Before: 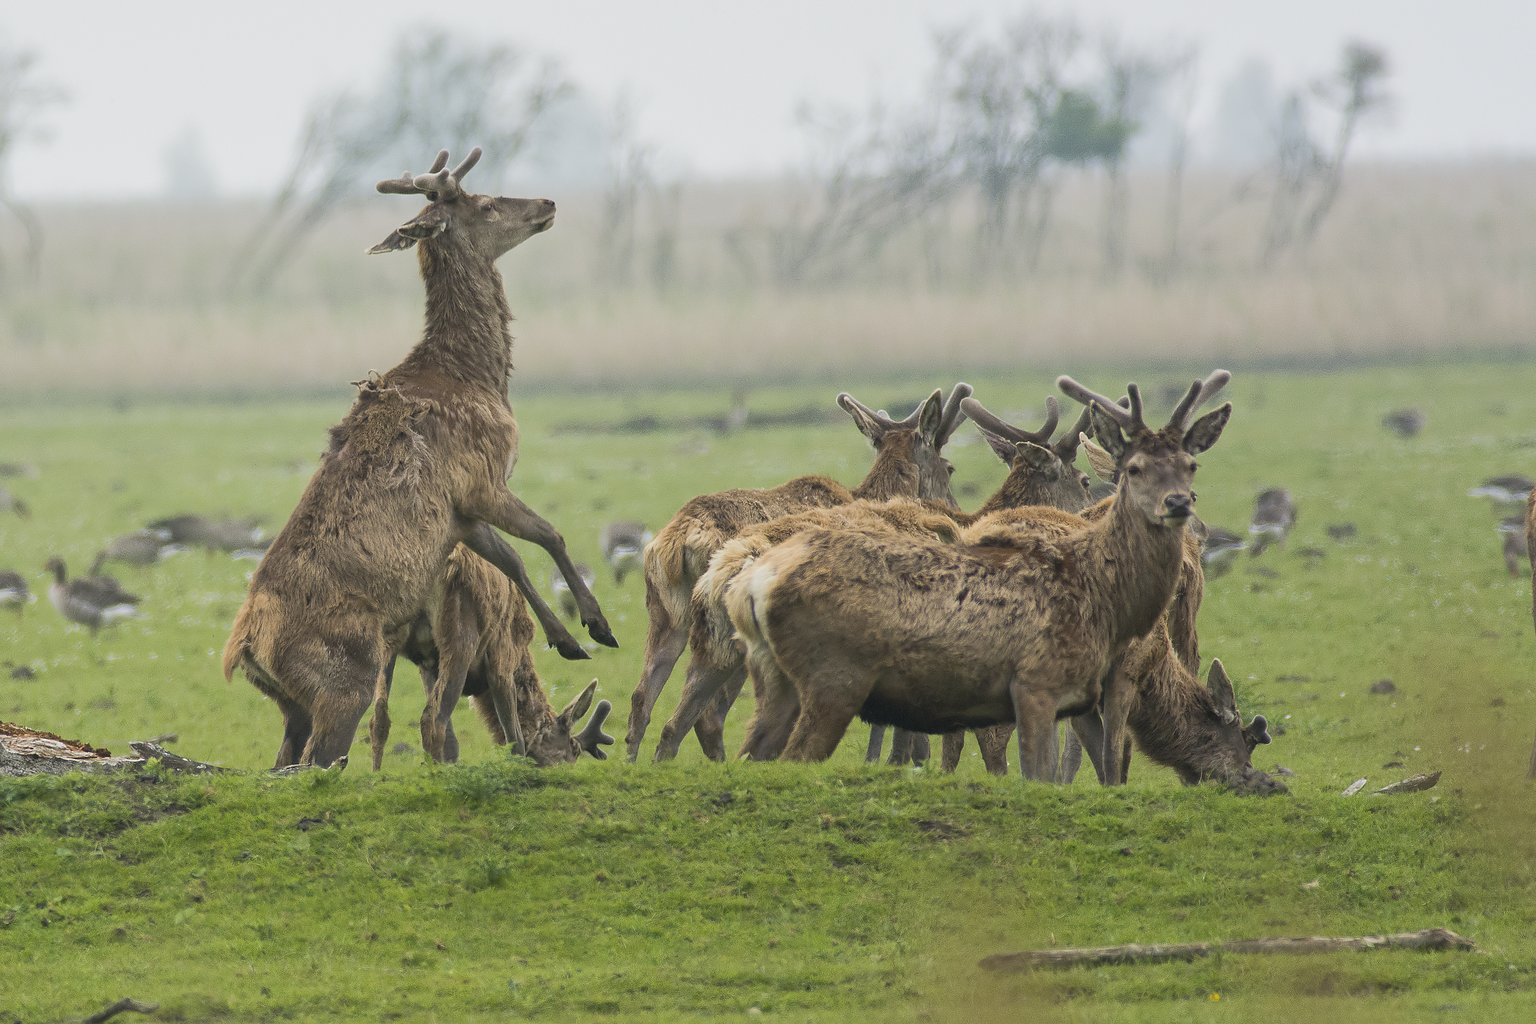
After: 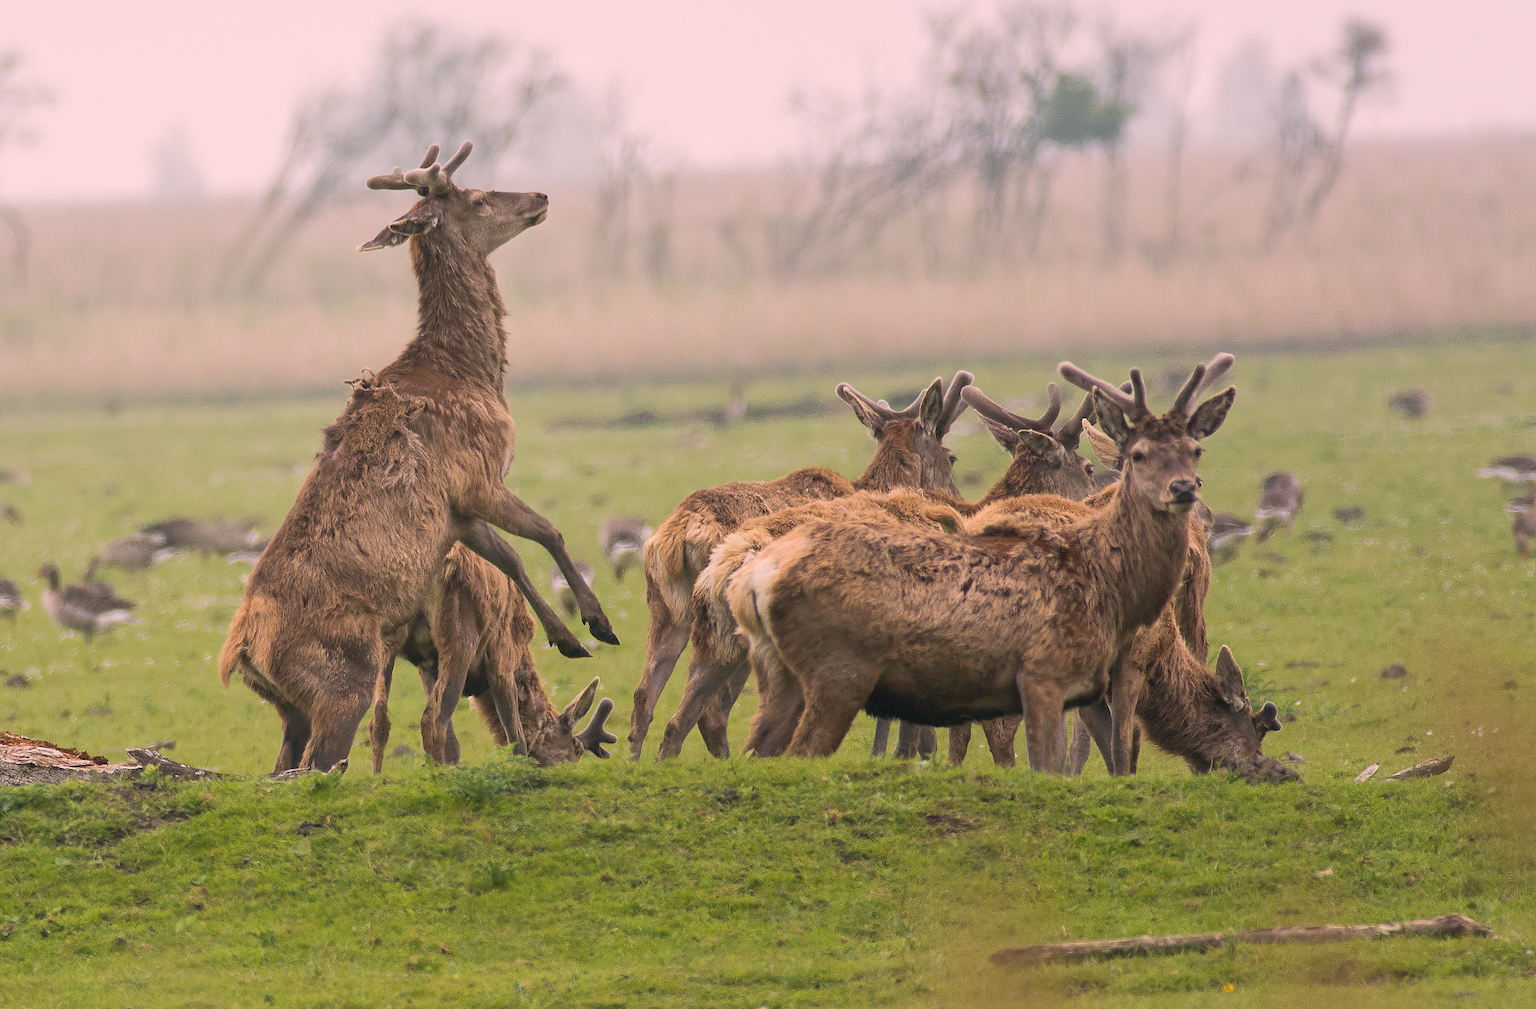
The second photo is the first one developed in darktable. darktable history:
rotate and perspective: rotation -1°, crop left 0.011, crop right 0.989, crop top 0.025, crop bottom 0.975
color correction: highlights a* 14.52, highlights b* 4.84
